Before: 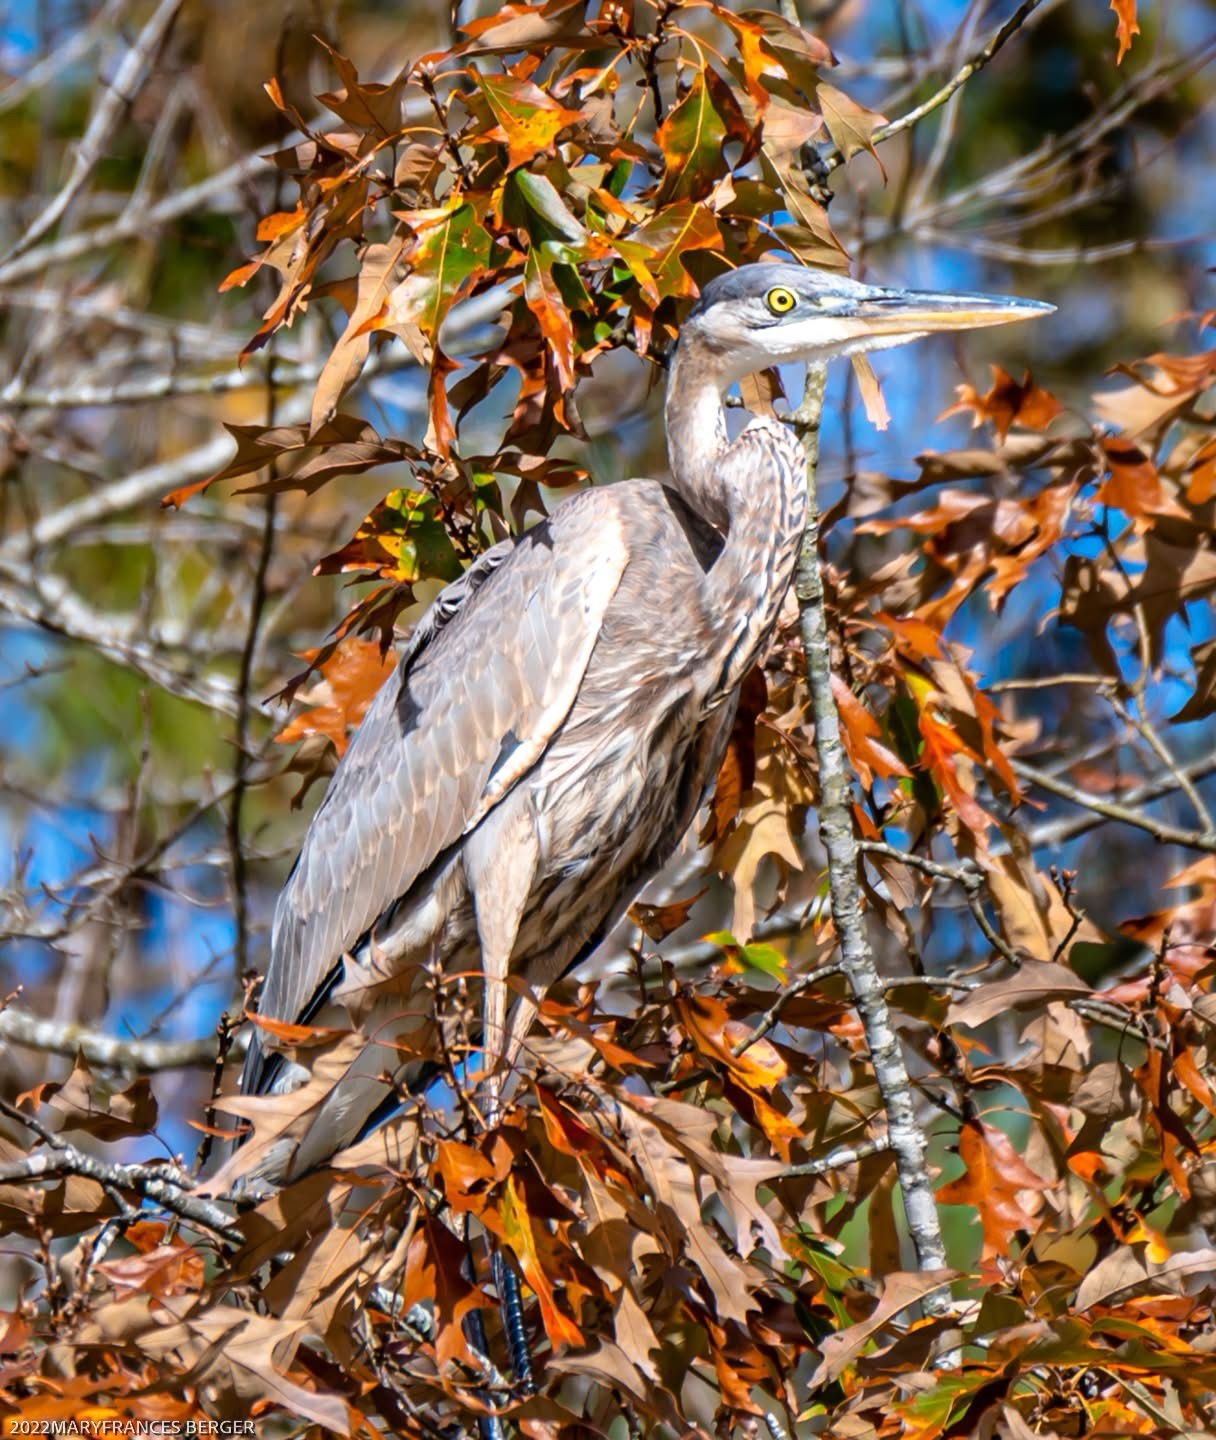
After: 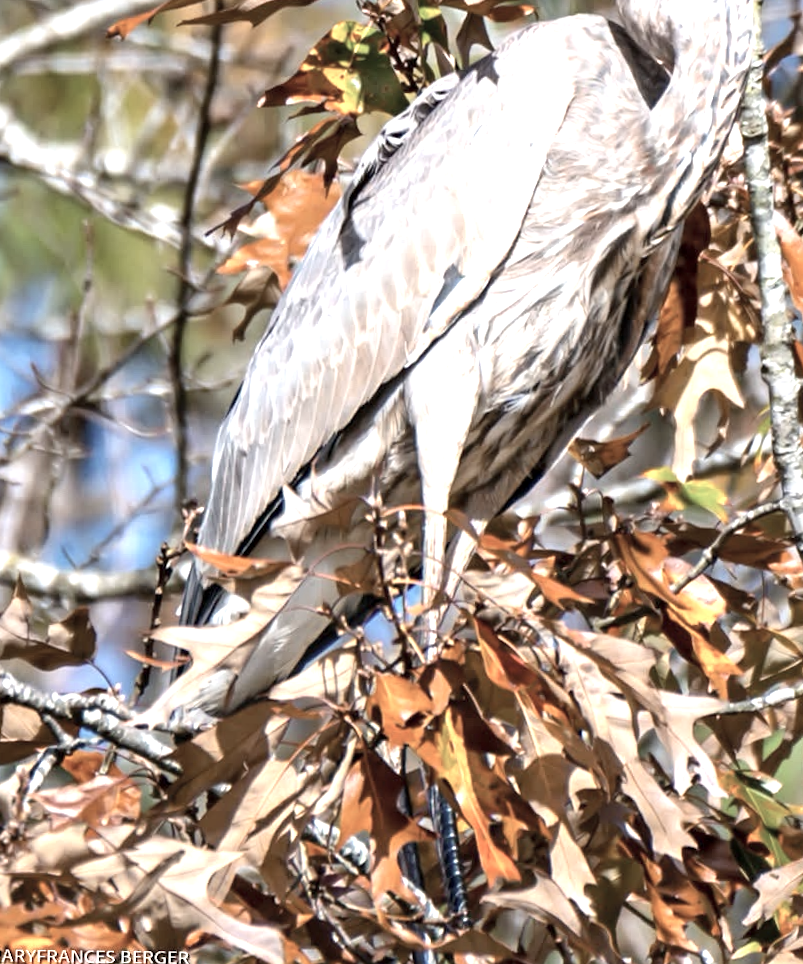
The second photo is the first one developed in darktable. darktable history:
exposure: black level correction 0.001, exposure 0.961 EV, compensate highlight preservation false
color zones: curves: ch1 [(0, 0.292) (0.001, 0.292) (0.2, 0.264) (0.4, 0.248) (0.6, 0.248) (0.8, 0.264) (0.999, 0.292) (1, 0.292)]
tone equalizer: on, module defaults
crop and rotate: angle -0.676°, left 4.063%, top 32.103%, right 28.904%
